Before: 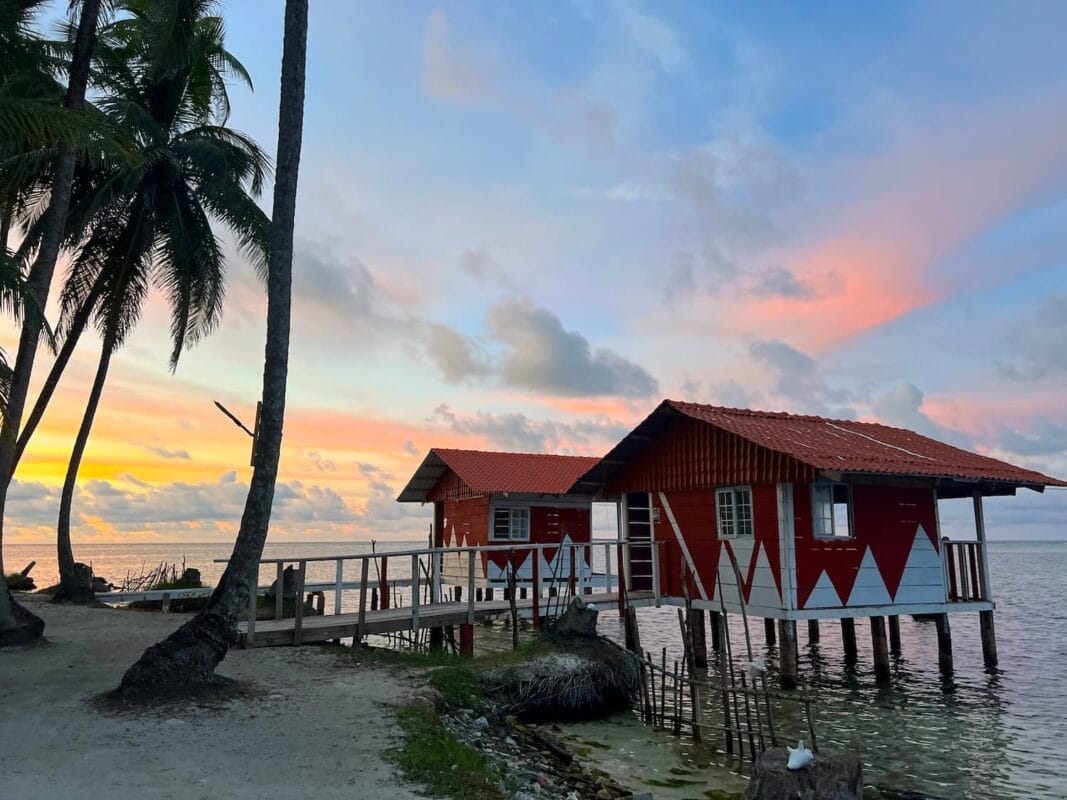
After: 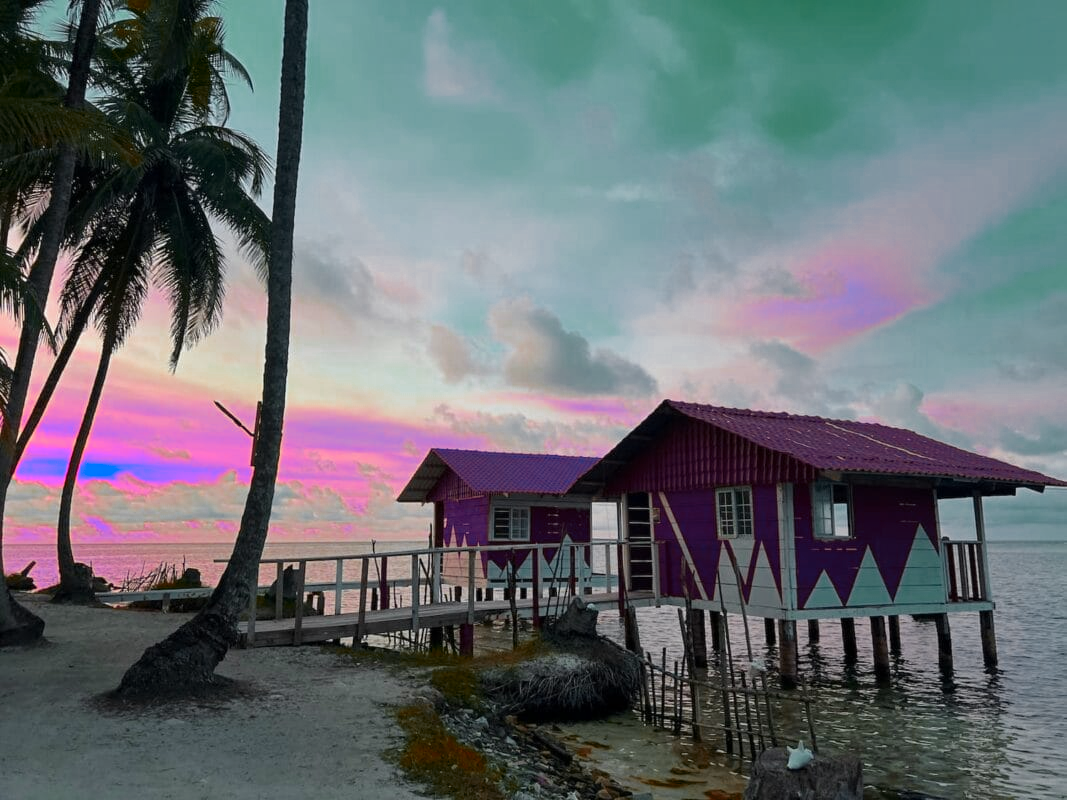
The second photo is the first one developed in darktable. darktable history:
color zones: curves: ch0 [(0.826, 0.353)]; ch1 [(0.242, 0.647) (0.889, 0.342)]; ch2 [(0.246, 0.089) (0.969, 0.068)], mix 20.5%
